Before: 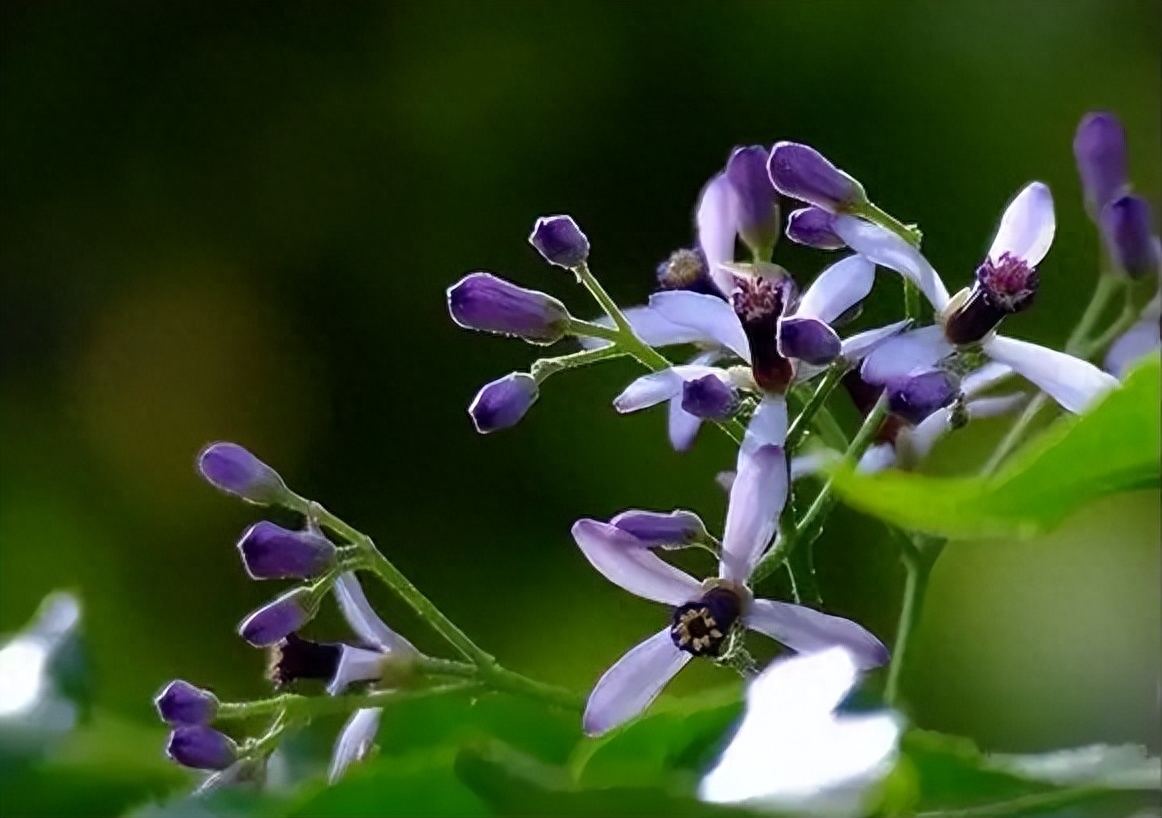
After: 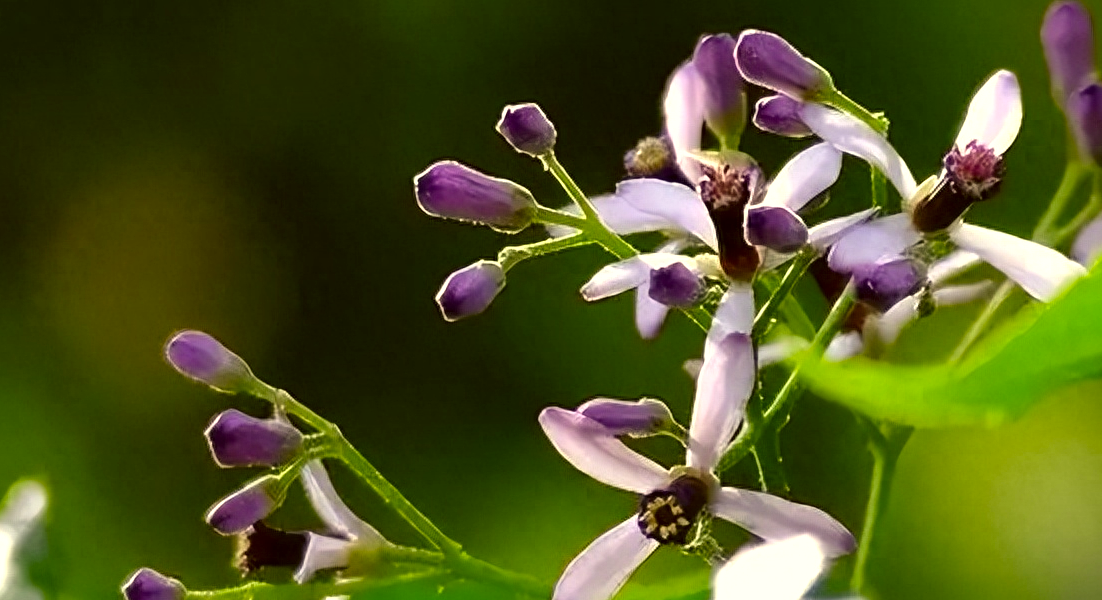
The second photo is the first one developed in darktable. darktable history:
exposure: exposure 0.606 EV, compensate highlight preservation false
color correction: highlights a* 0.179, highlights b* 28.96, shadows a* -0.245, shadows b* 21.23
crop and rotate: left 2.891%, top 13.801%, right 2.238%, bottom 12.823%
